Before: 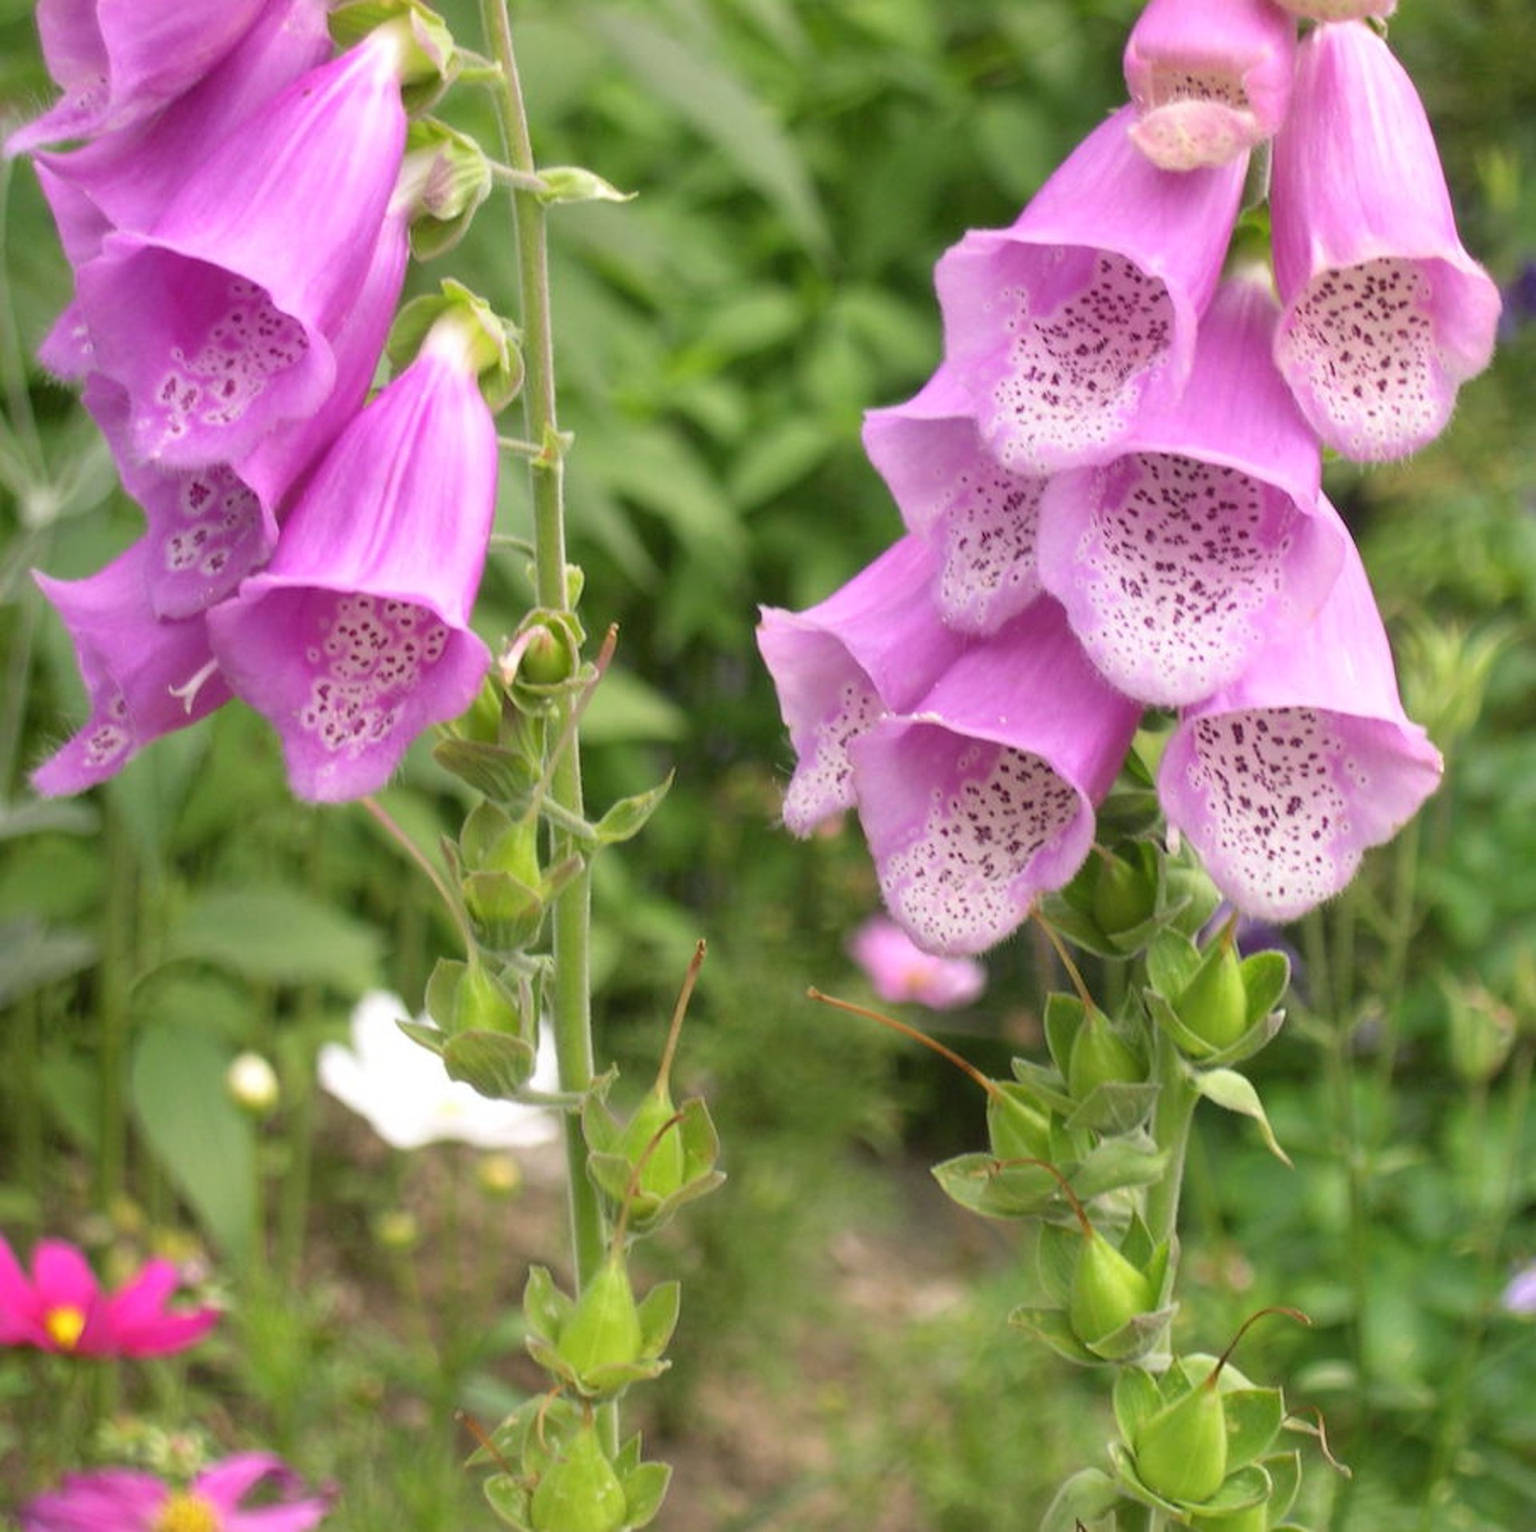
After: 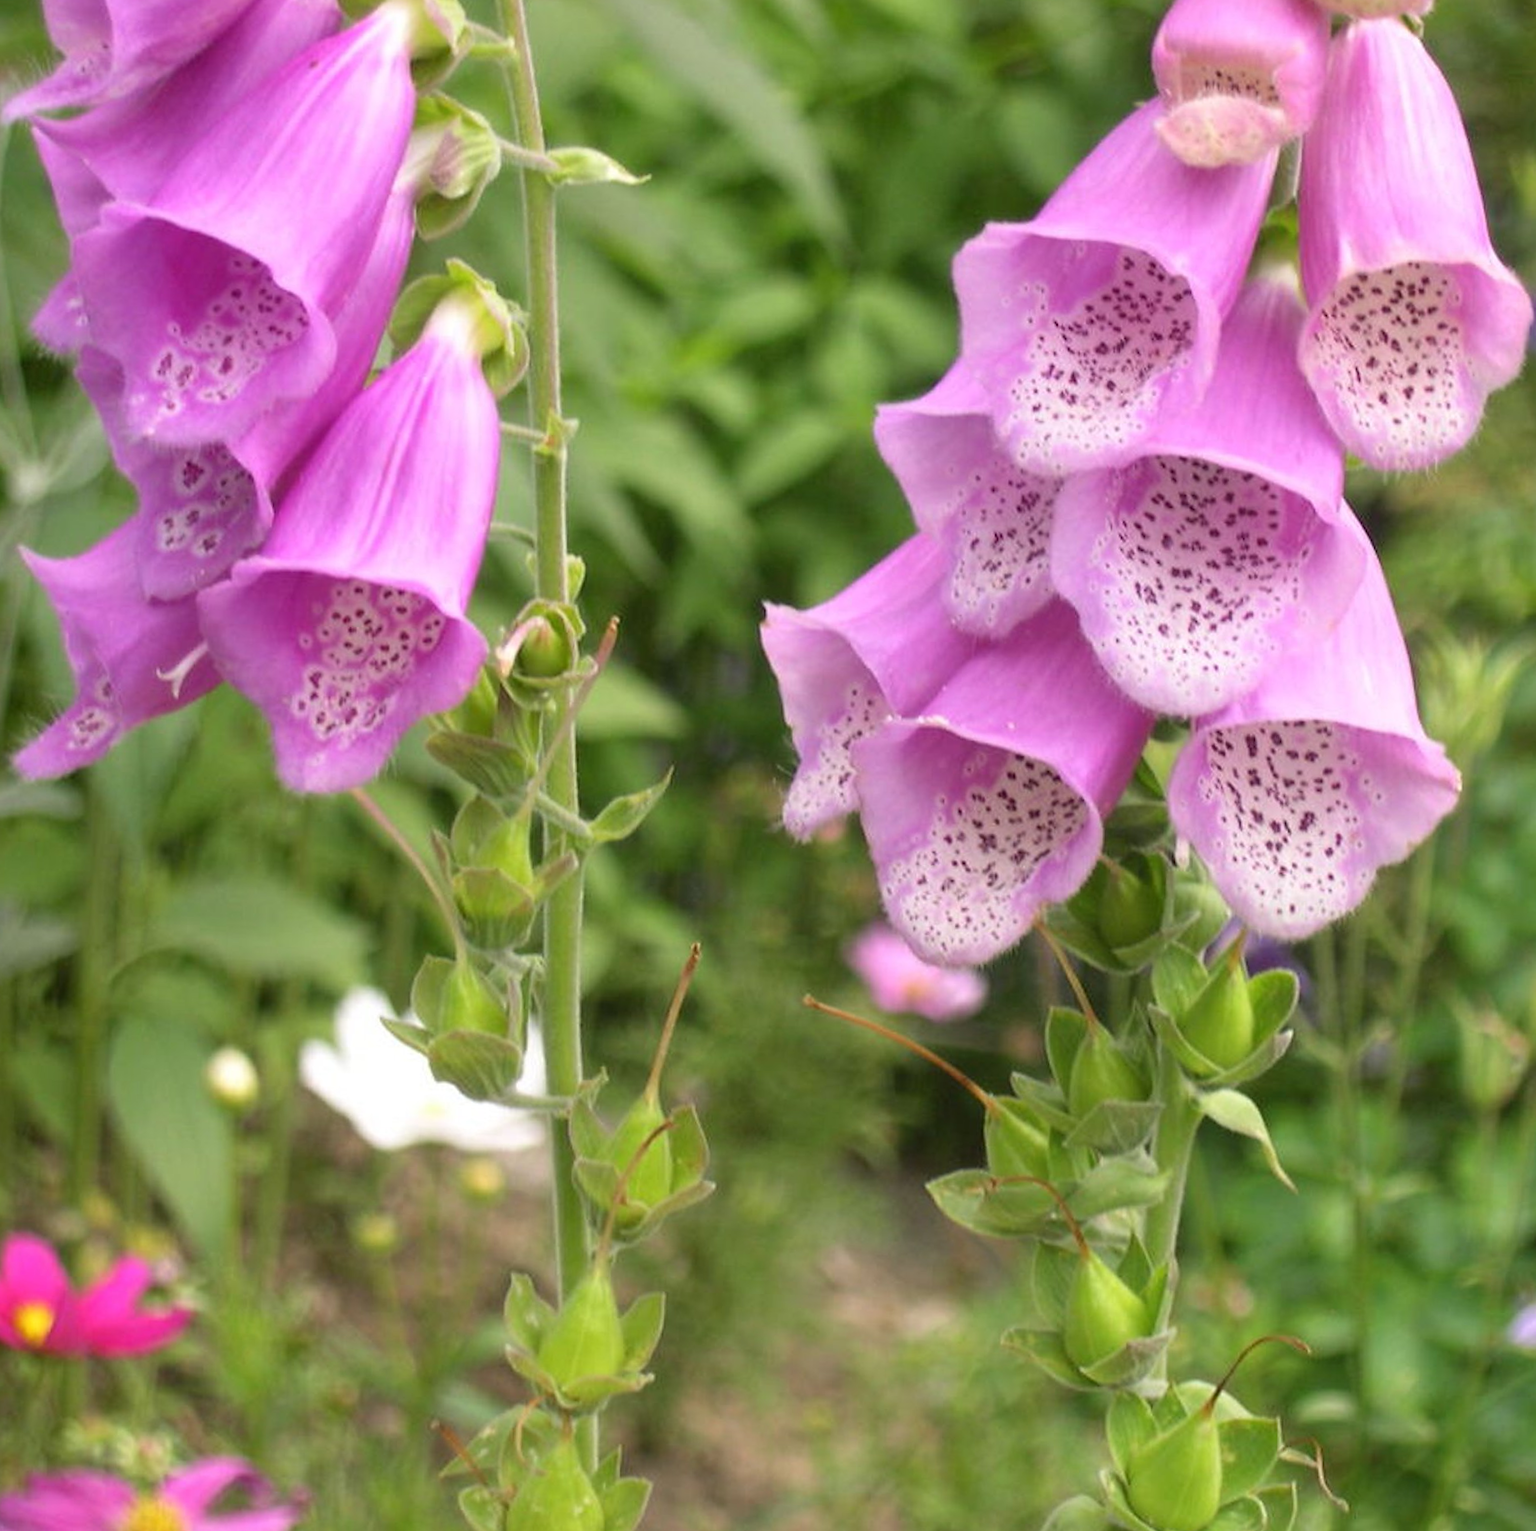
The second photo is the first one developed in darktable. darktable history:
crop and rotate: angle -1.47°
sharpen: radius 1, threshold 0.93
